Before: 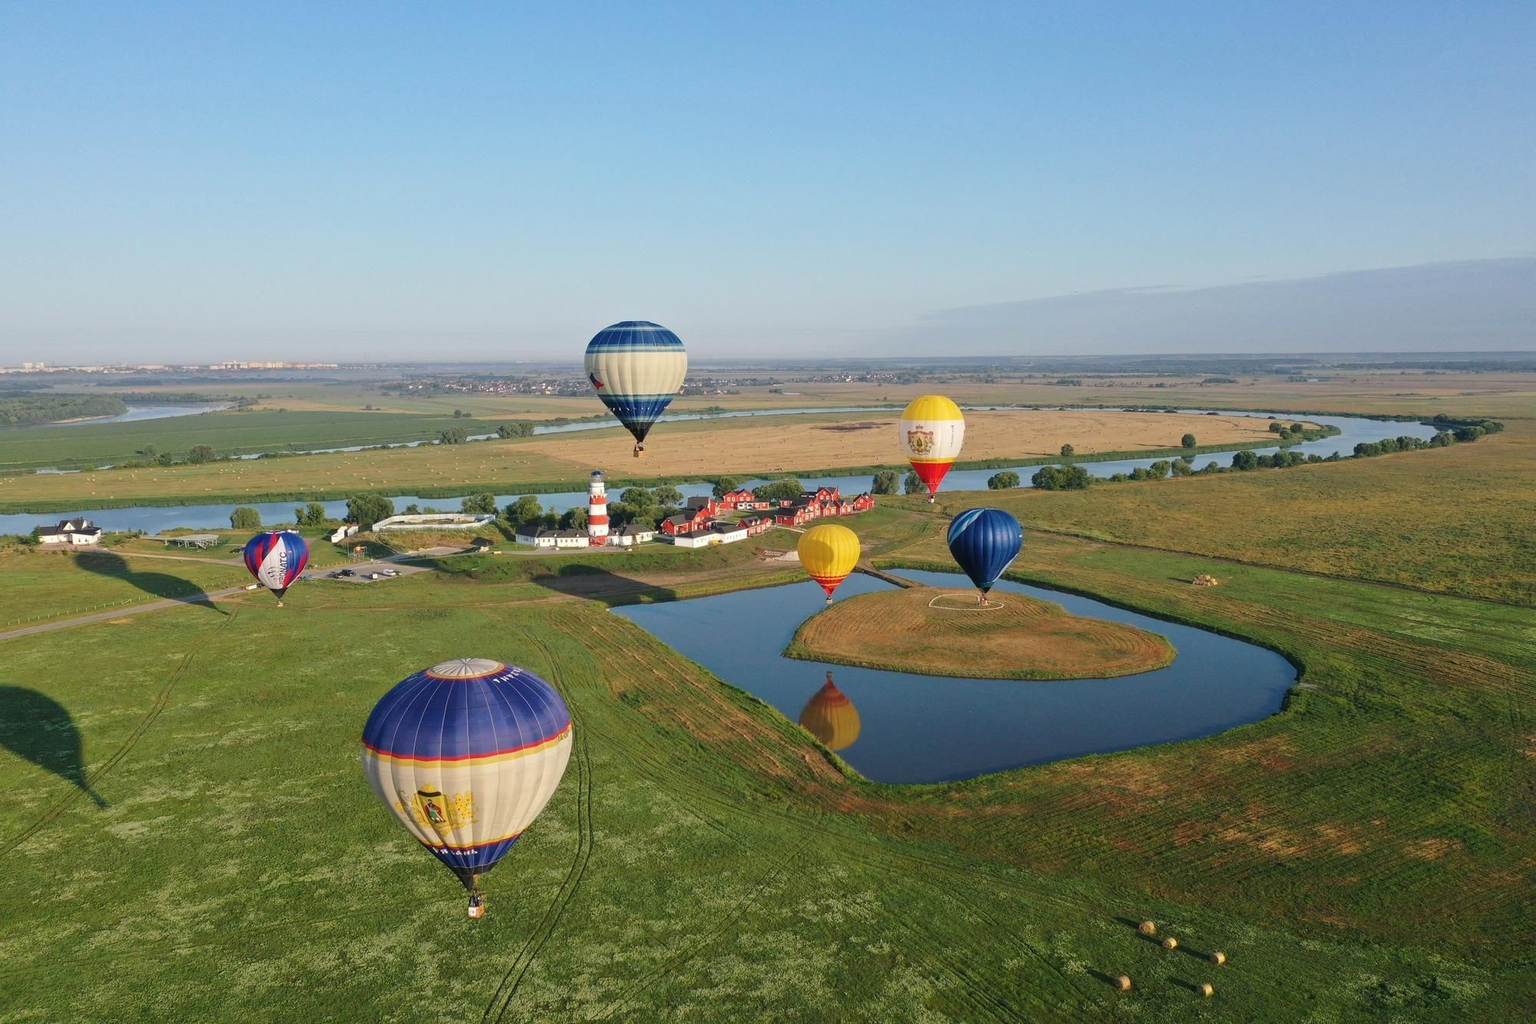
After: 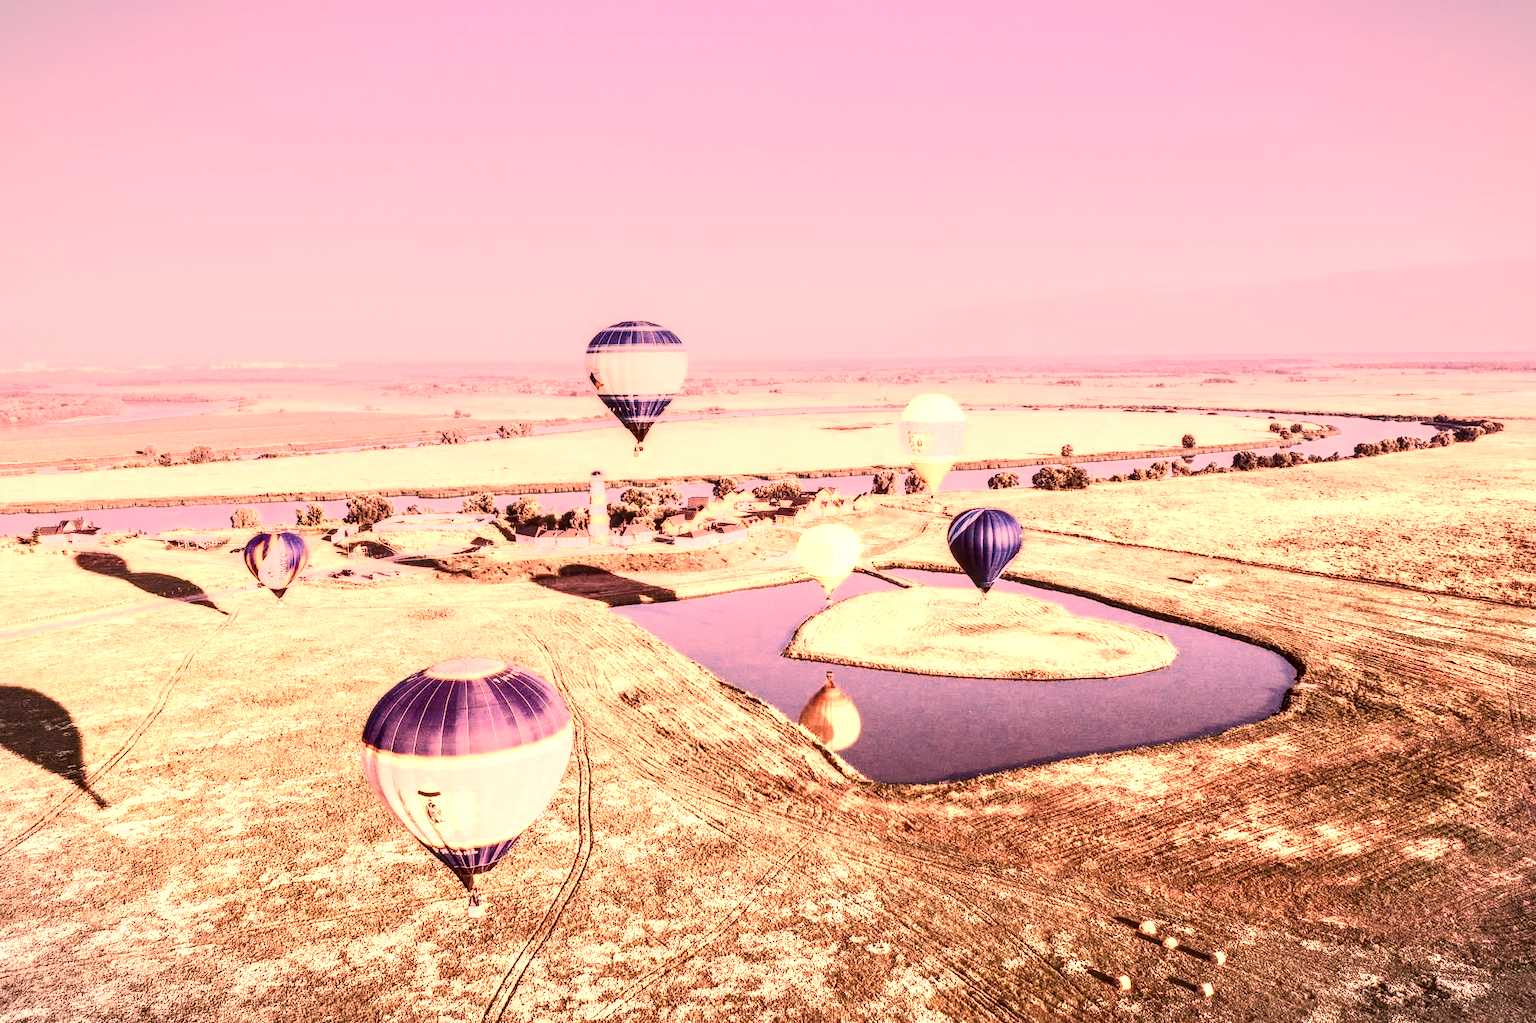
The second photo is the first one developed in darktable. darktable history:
shadows and highlights: shadows 37.27, highlights -28.18, soften with gaussian
color zones: curves: ch0 [(0.018, 0.548) (0.224, 0.64) (0.425, 0.447) (0.675, 0.575) (0.732, 0.579)]; ch1 [(0.066, 0.487) (0.25, 0.5) (0.404, 0.43) (0.75, 0.421) (0.956, 0.421)]; ch2 [(0.044, 0.561) (0.215, 0.465) (0.399, 0.544) (0.465, 0.548) (0.614, 0.447) (0.724, 0.43) (0.882, 0.623) (0.956, 0.632)]
vignetting: fall-off start 100%, brightness -0.282, width/height ratio 1.31
basic adjustments: contrast 0.09, brightness 0.13, saturation -0.18, vibrance 0.21
white balance: red 2.526, blue 1.507
local contrast: highlights 19%, detail 186%
levels: levels [0, 0.48, 0.961]
tone curve: curves: ch0 [(0, 0.148) (0.191, 0.225) (0.39, 0.373) (0.669, 0.716) (0.847, 0.818) (1, 0.839)]
color balance: lift [1.001, 1.007, 1, 0.993], gamma [1.023, 1.026, 1.01, 0.974], gain [0.964, 1.059, 1.073, 0.927]
